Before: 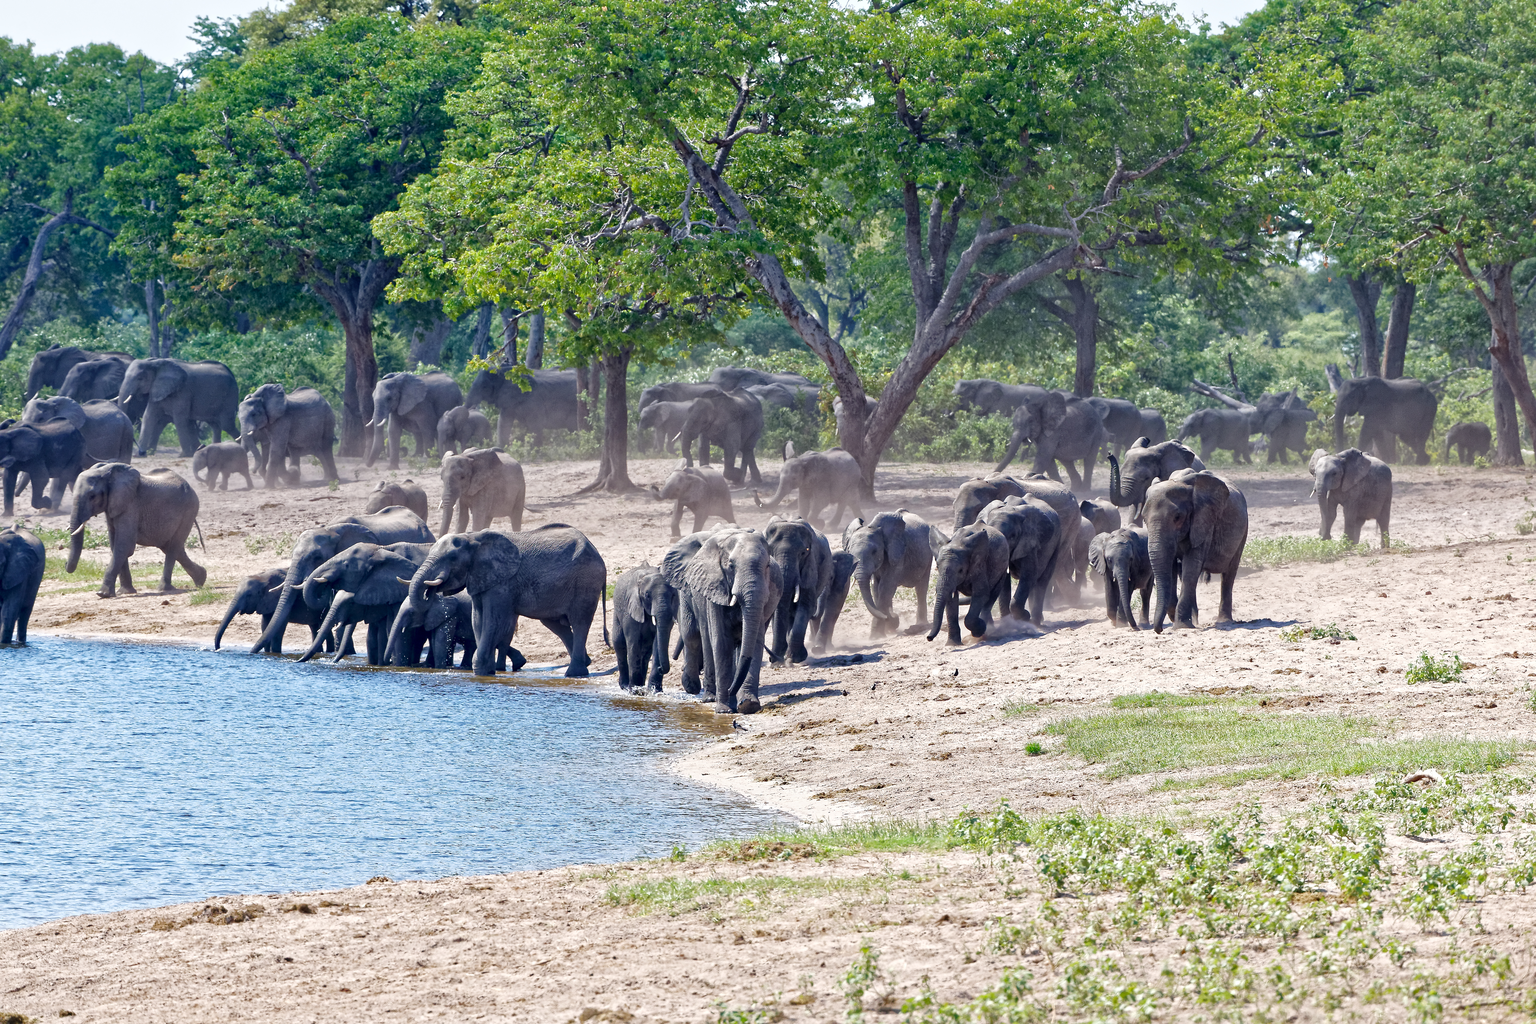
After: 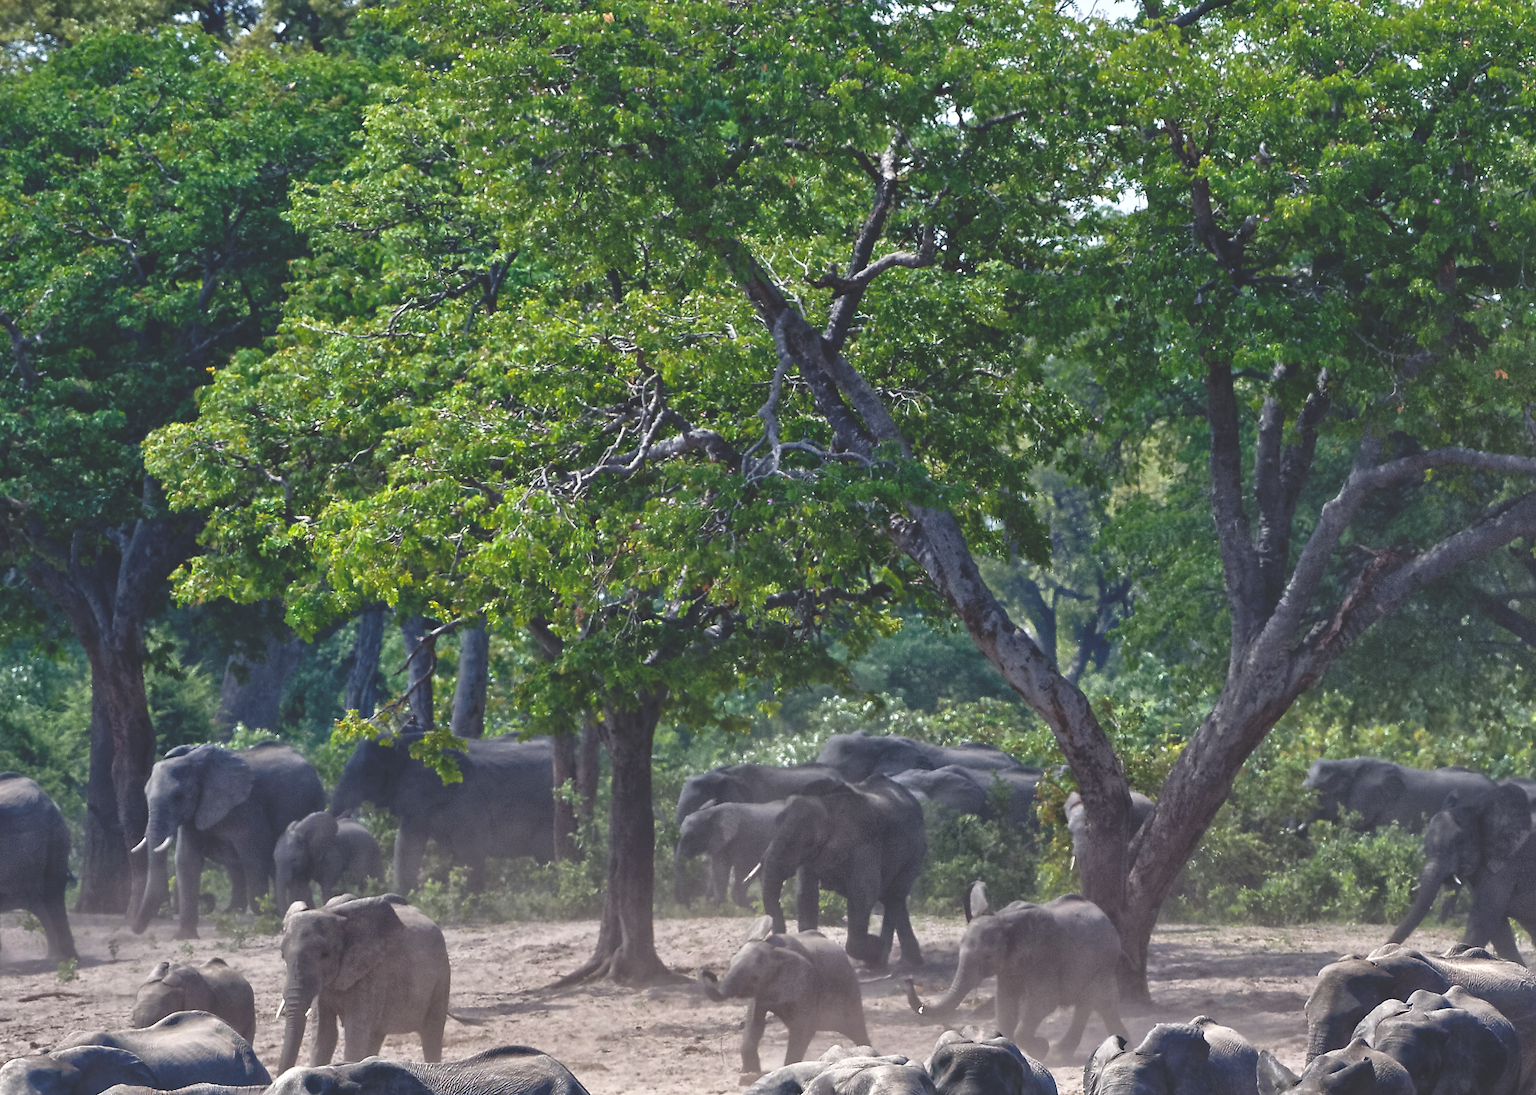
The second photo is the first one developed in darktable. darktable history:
crop: left 19.556%, right 30.401%, bottom 46.458%
rgb curve: curves: ch0 [(0, 0.186) (0.314, 0.284) (0.775, 0.708) (1, 1)], compensate middle gray true, preserve colors none
